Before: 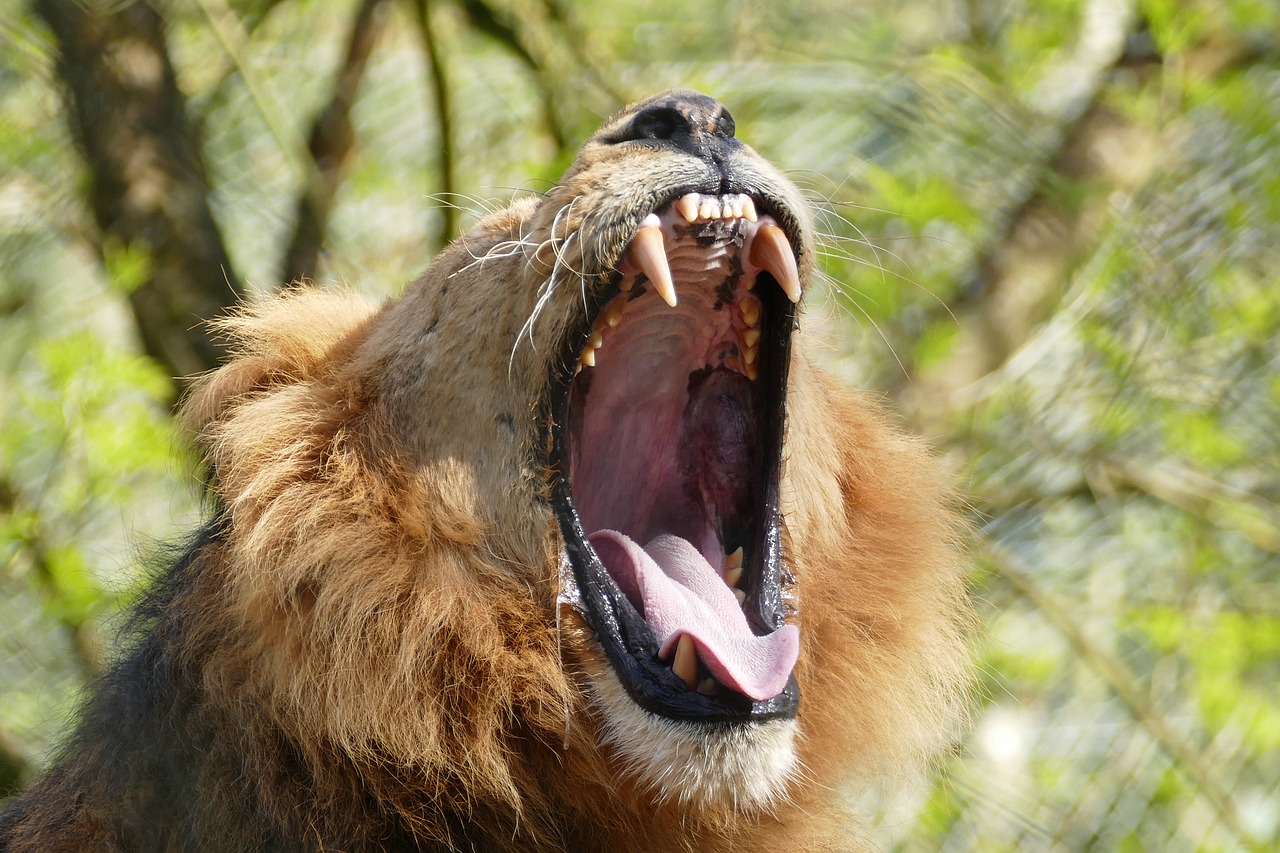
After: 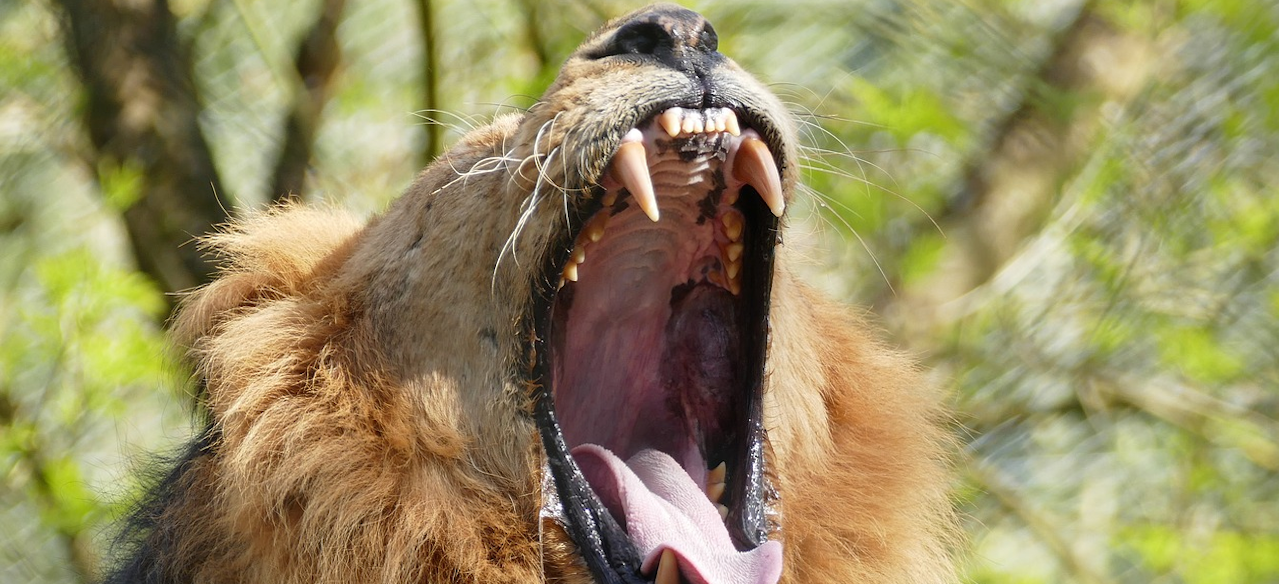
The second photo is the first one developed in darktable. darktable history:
crop: top 11.166%, bottom 22.168%
white balance: emerald 1
rotate and perspective: lens shift (horizontal) -0.055, automatic cropping off
